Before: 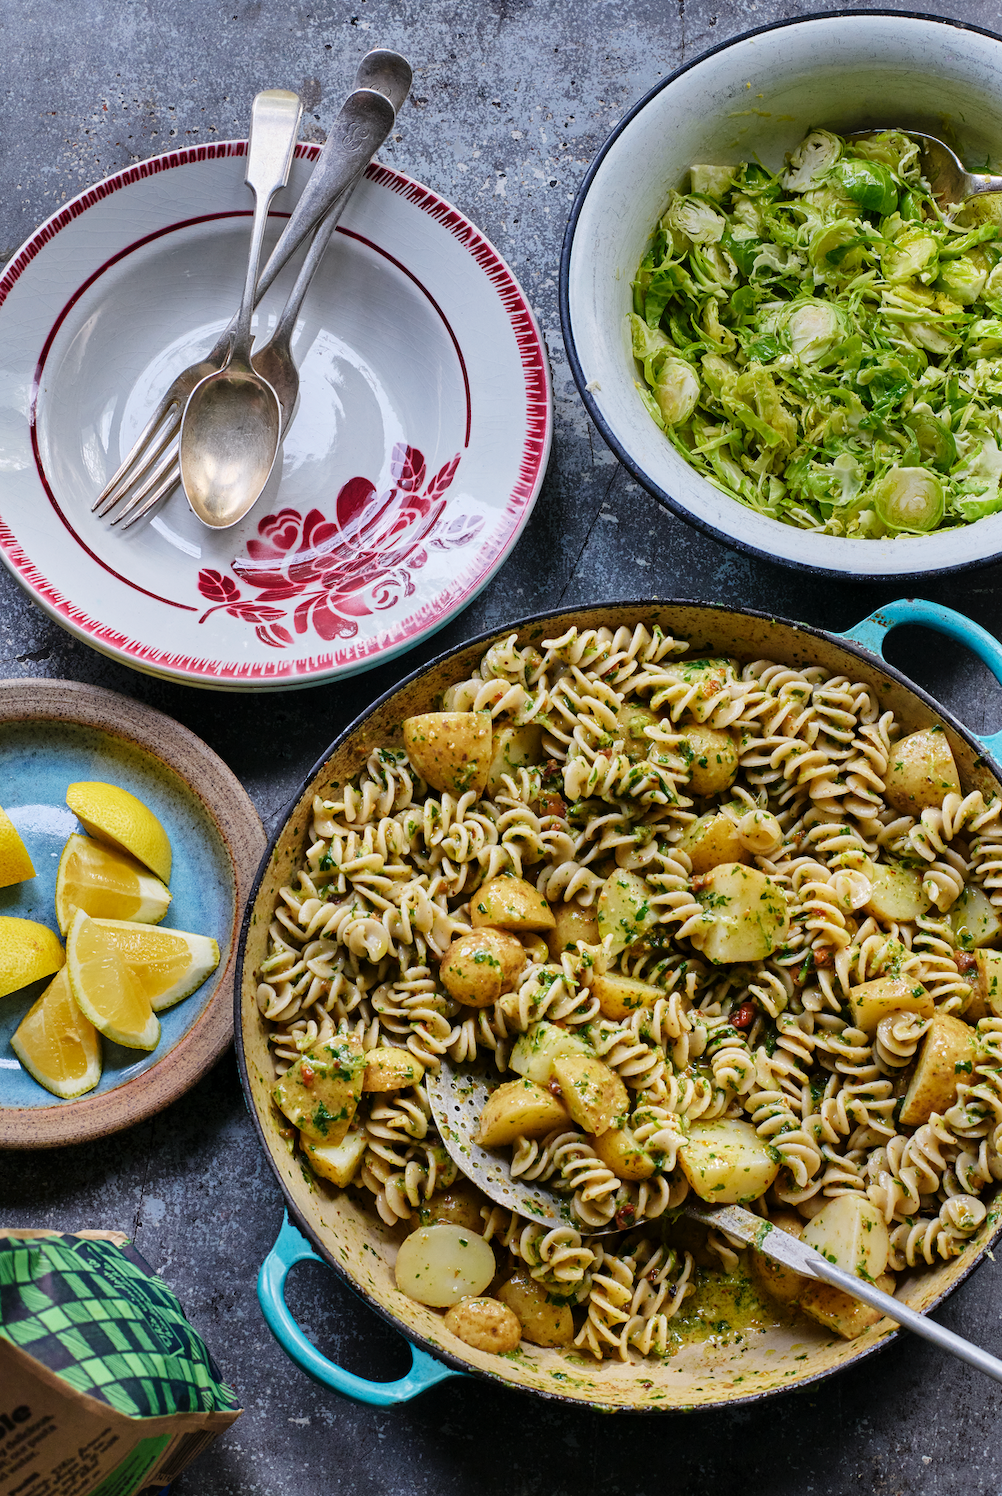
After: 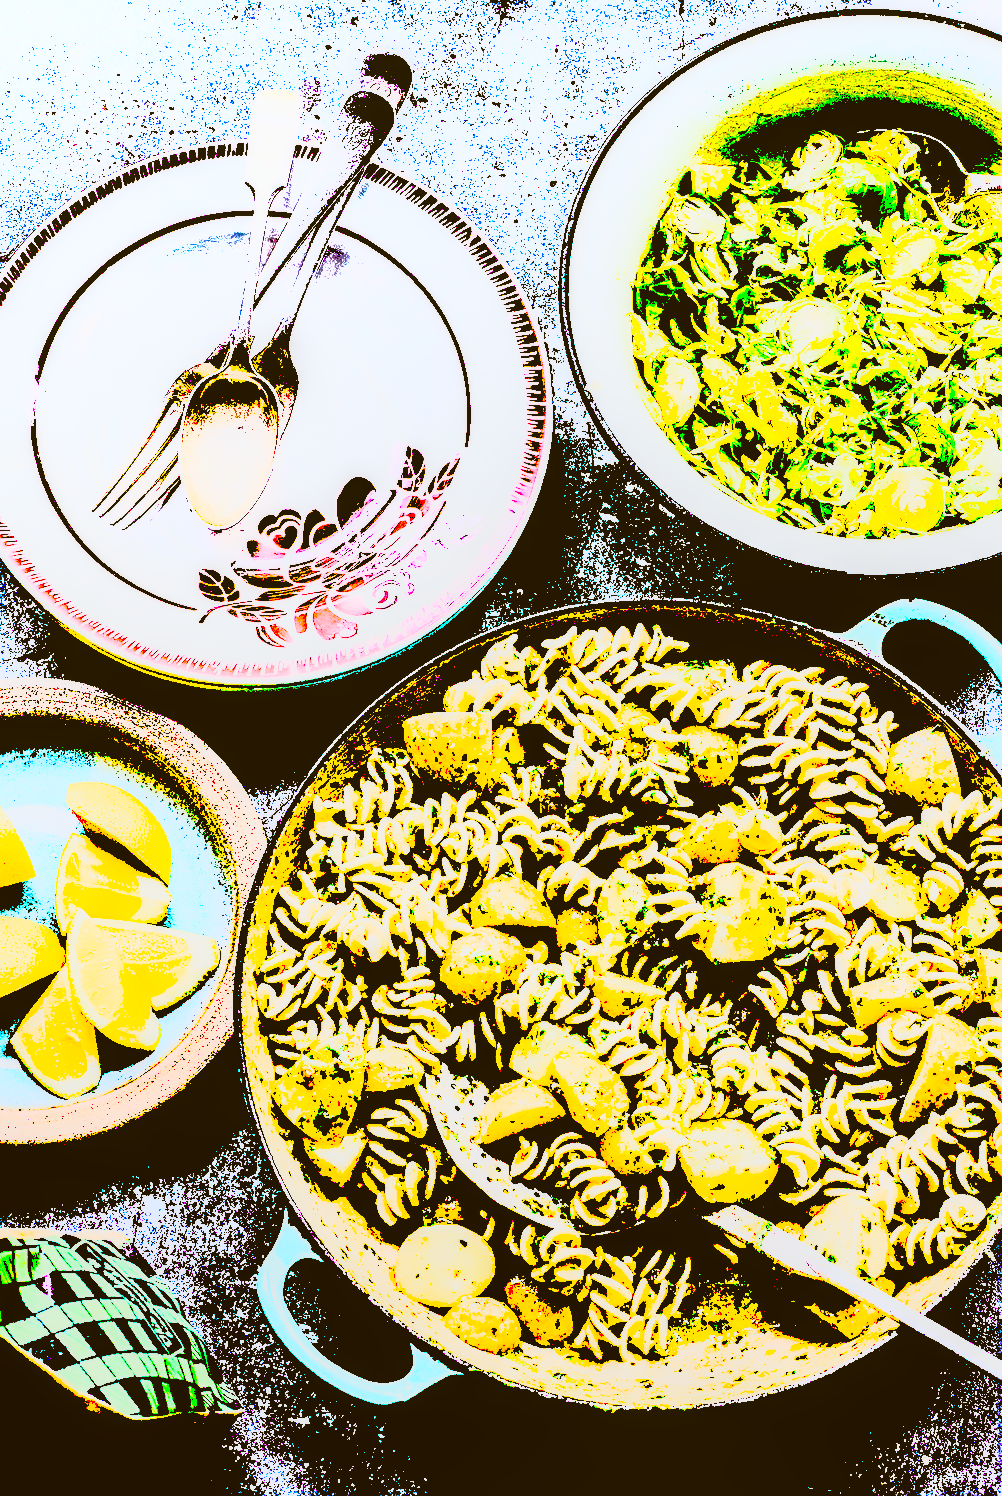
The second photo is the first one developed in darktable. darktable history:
local contrast: on, module defaults
color correction: highlights a* -0.482, highlights b* 0.161, shadows a* 4.66, shadows b* 20.72
exposure: black level correction 0.1, exposure 3 EV, compensate highlight preservation false
levels: mode automatic, black 0.023%, white 99.97%, levels [0.062, 0.494, 0.925]
sharpen: on, module defaults
shadows and highlights: shadows 40, highlights -60
